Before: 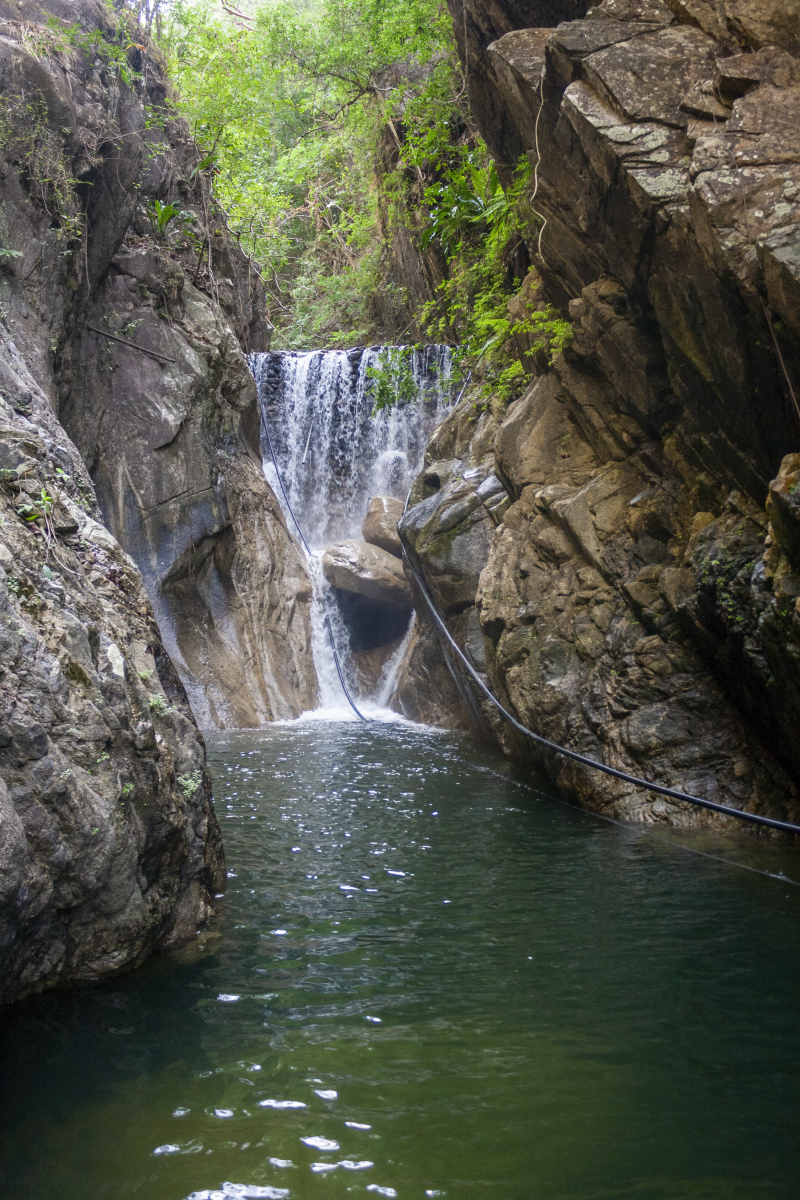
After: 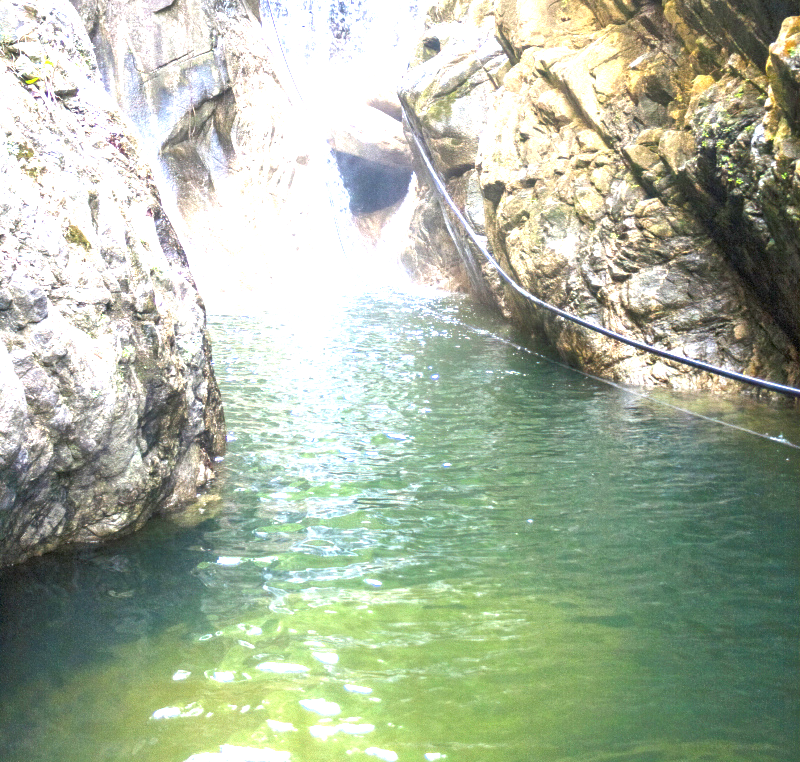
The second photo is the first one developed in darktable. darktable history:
crop and rotate: top 36.435%
exposure: black level correction 0, exposure 2.327 EV, compensate exposure bias true, compensate highlight preservation false
